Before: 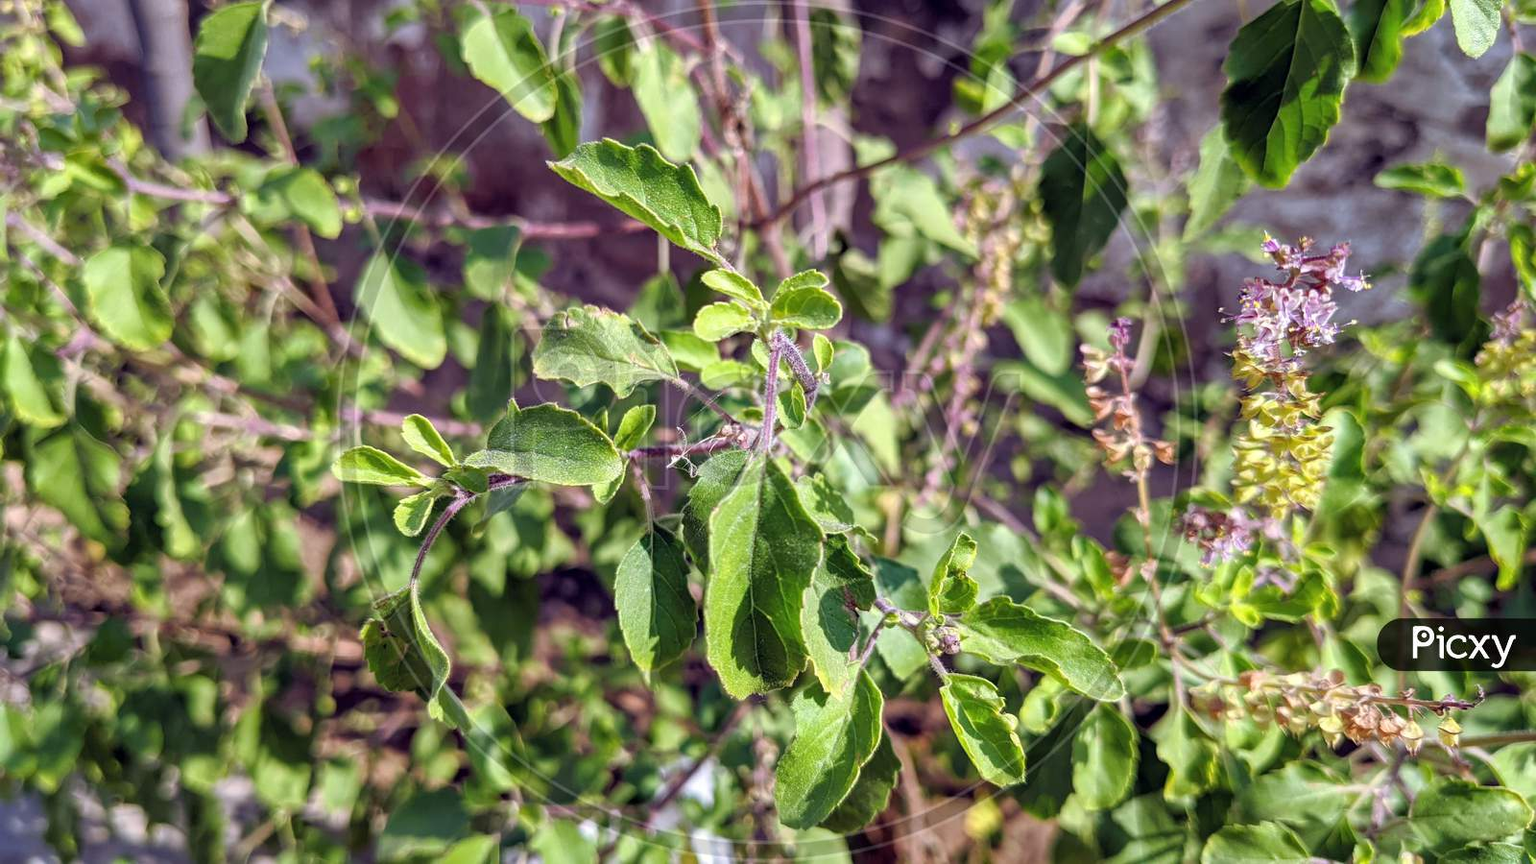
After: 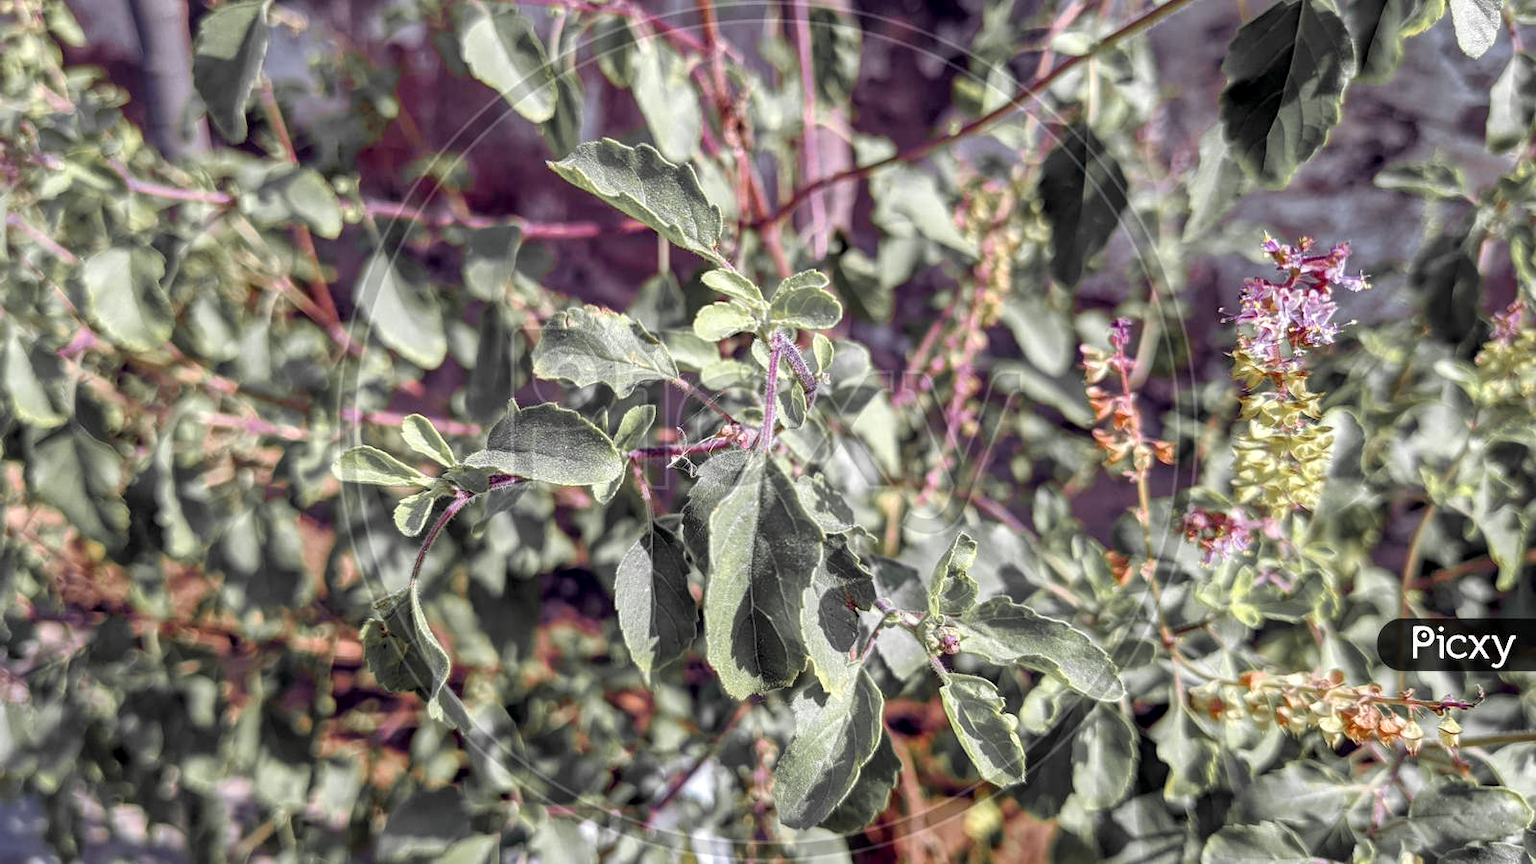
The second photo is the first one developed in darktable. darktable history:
local contrast: highlights 100%, shadows 100%, detail 120%, midtone range 0.2
color zones: curves: ch1 [(0, 0.679) (0.143, 0.647) (0.286, 0.261) (0.378, -0.011) (0.571, 0.396) (0.714, 0.399) (0.857, 0.406) (1, 0.679)]
